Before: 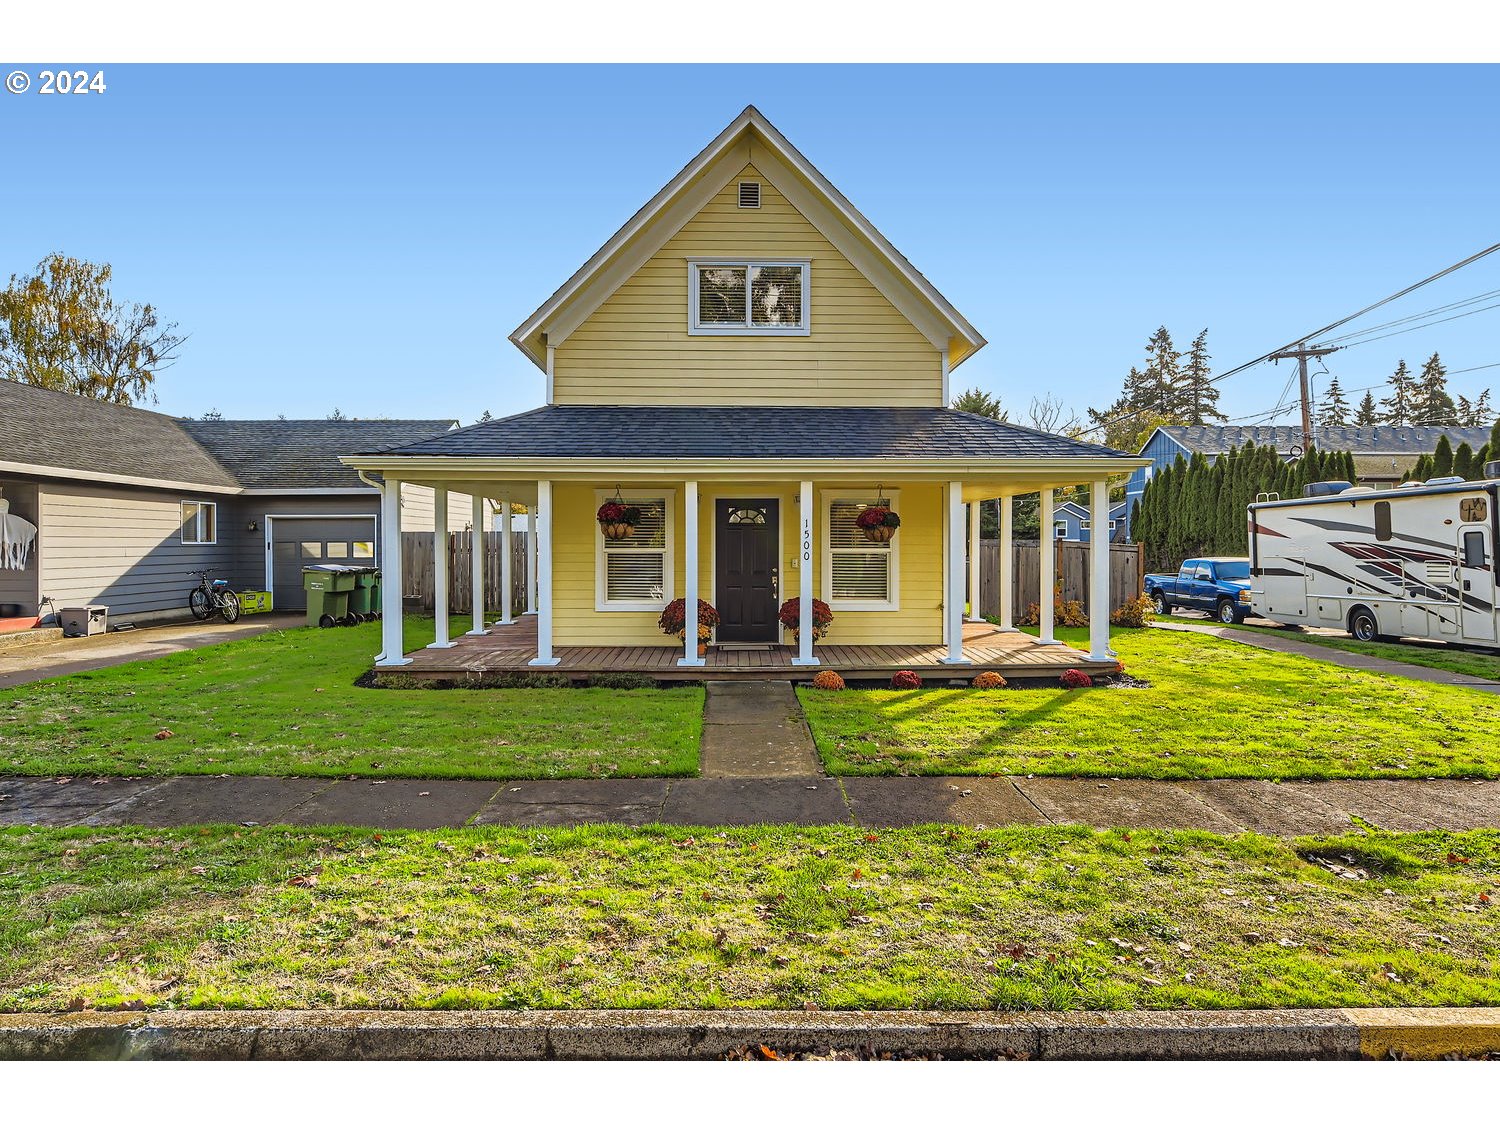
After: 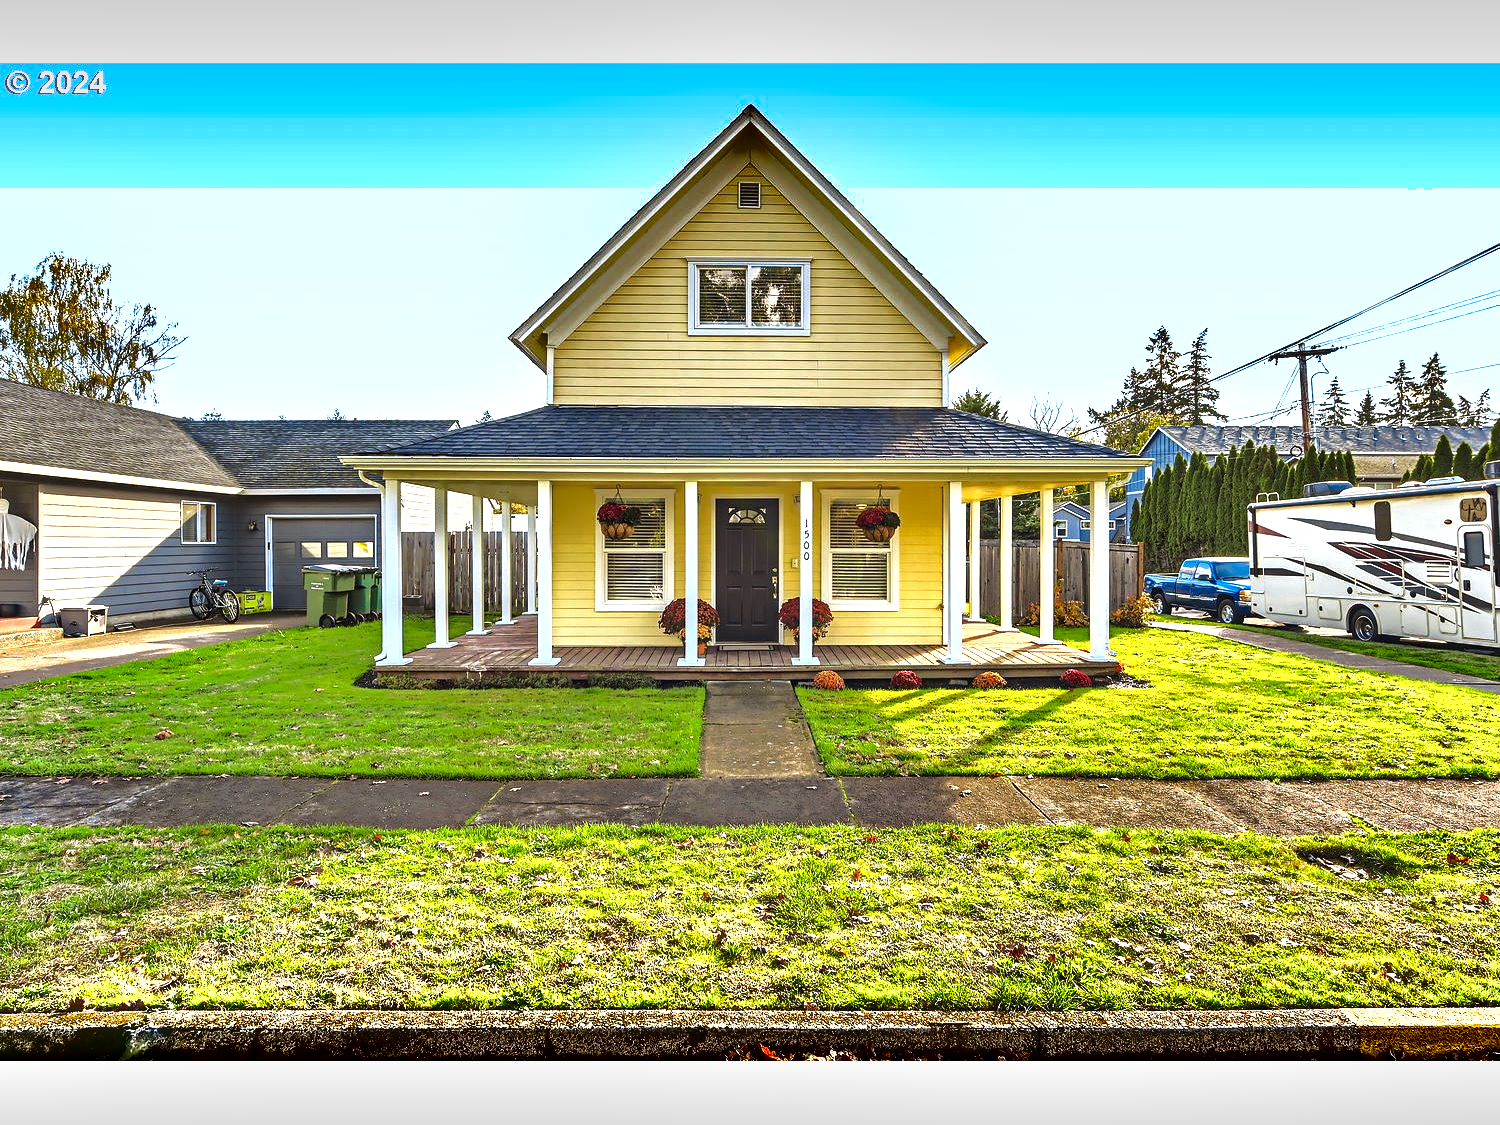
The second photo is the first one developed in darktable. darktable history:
shadows and highlights: shadows 43.79, white point adjustment -1.49, soften with gaussian
exposure: exposure 1.074 EV, compensate exposure bias true, compensate highlight preservation false
contrast brightness saturation: contrast 0.027, brightness -0.037
